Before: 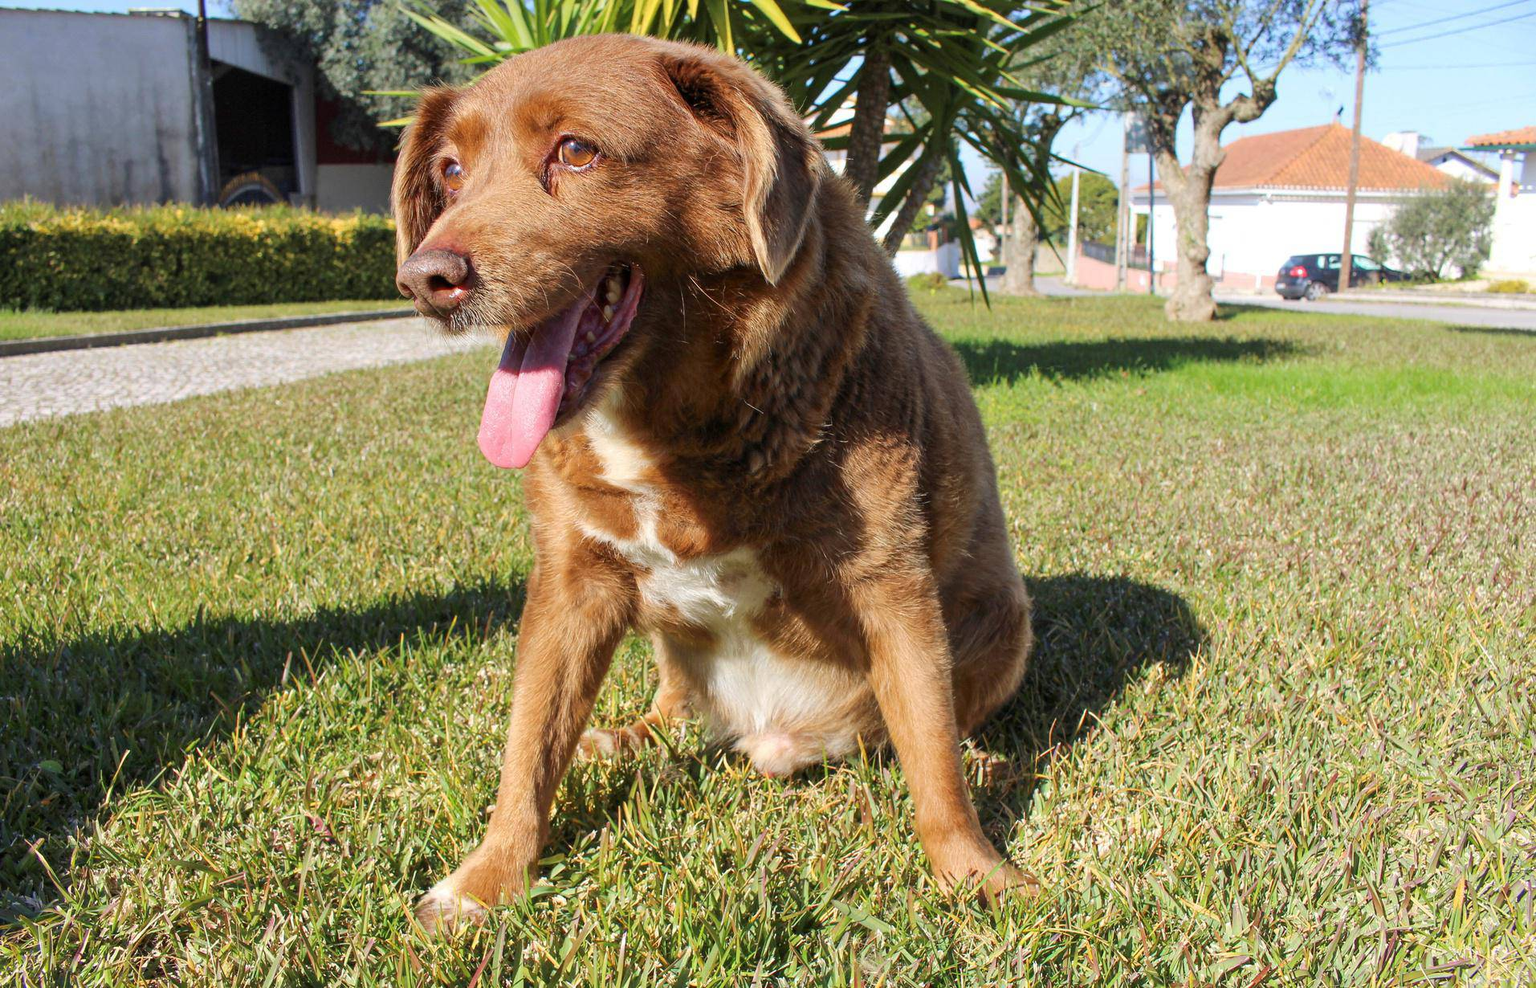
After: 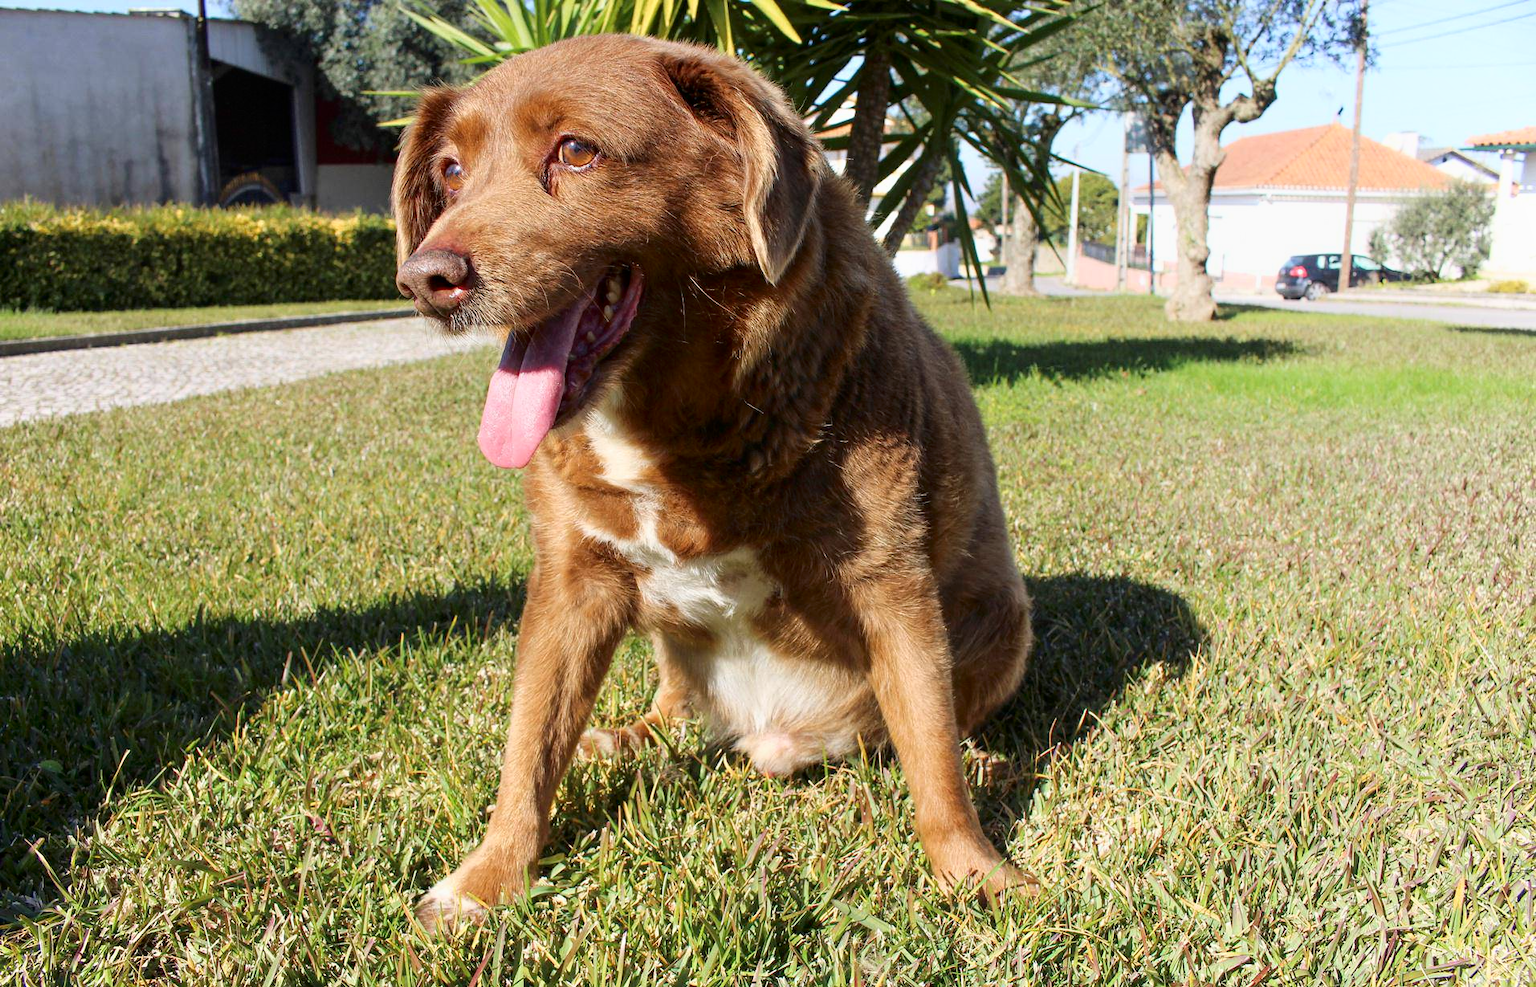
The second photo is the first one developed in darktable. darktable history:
shadows and highlights: shadows -63.43, white point adjustment -5.3, highlights 59.84
